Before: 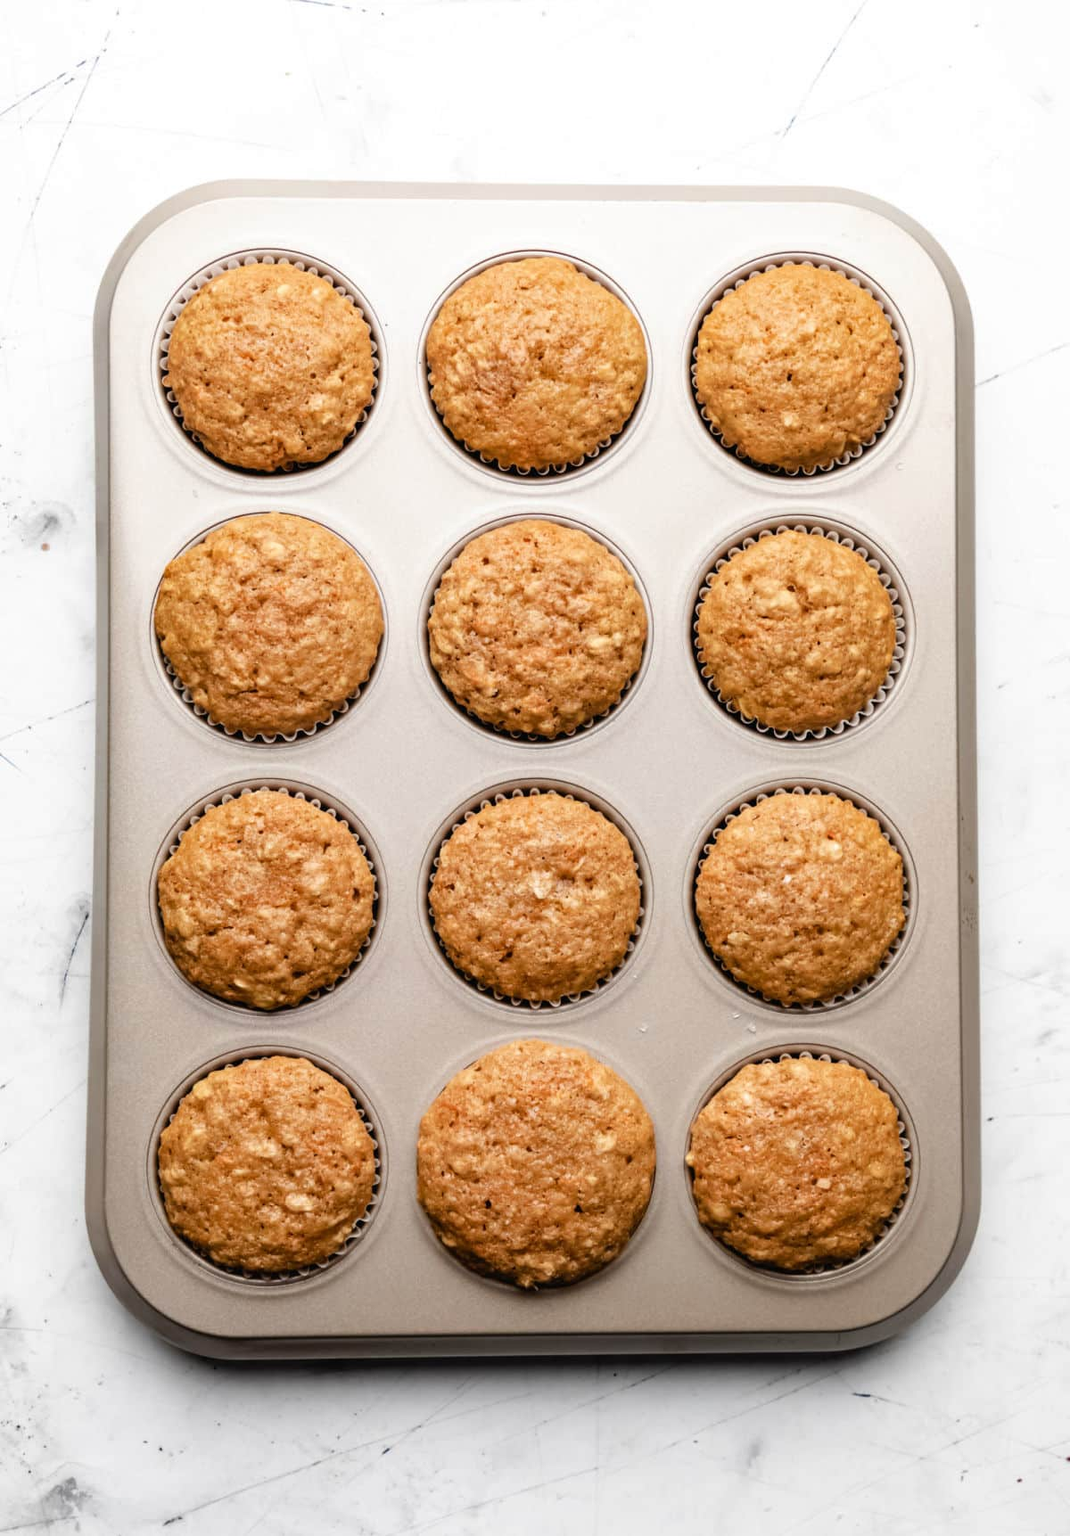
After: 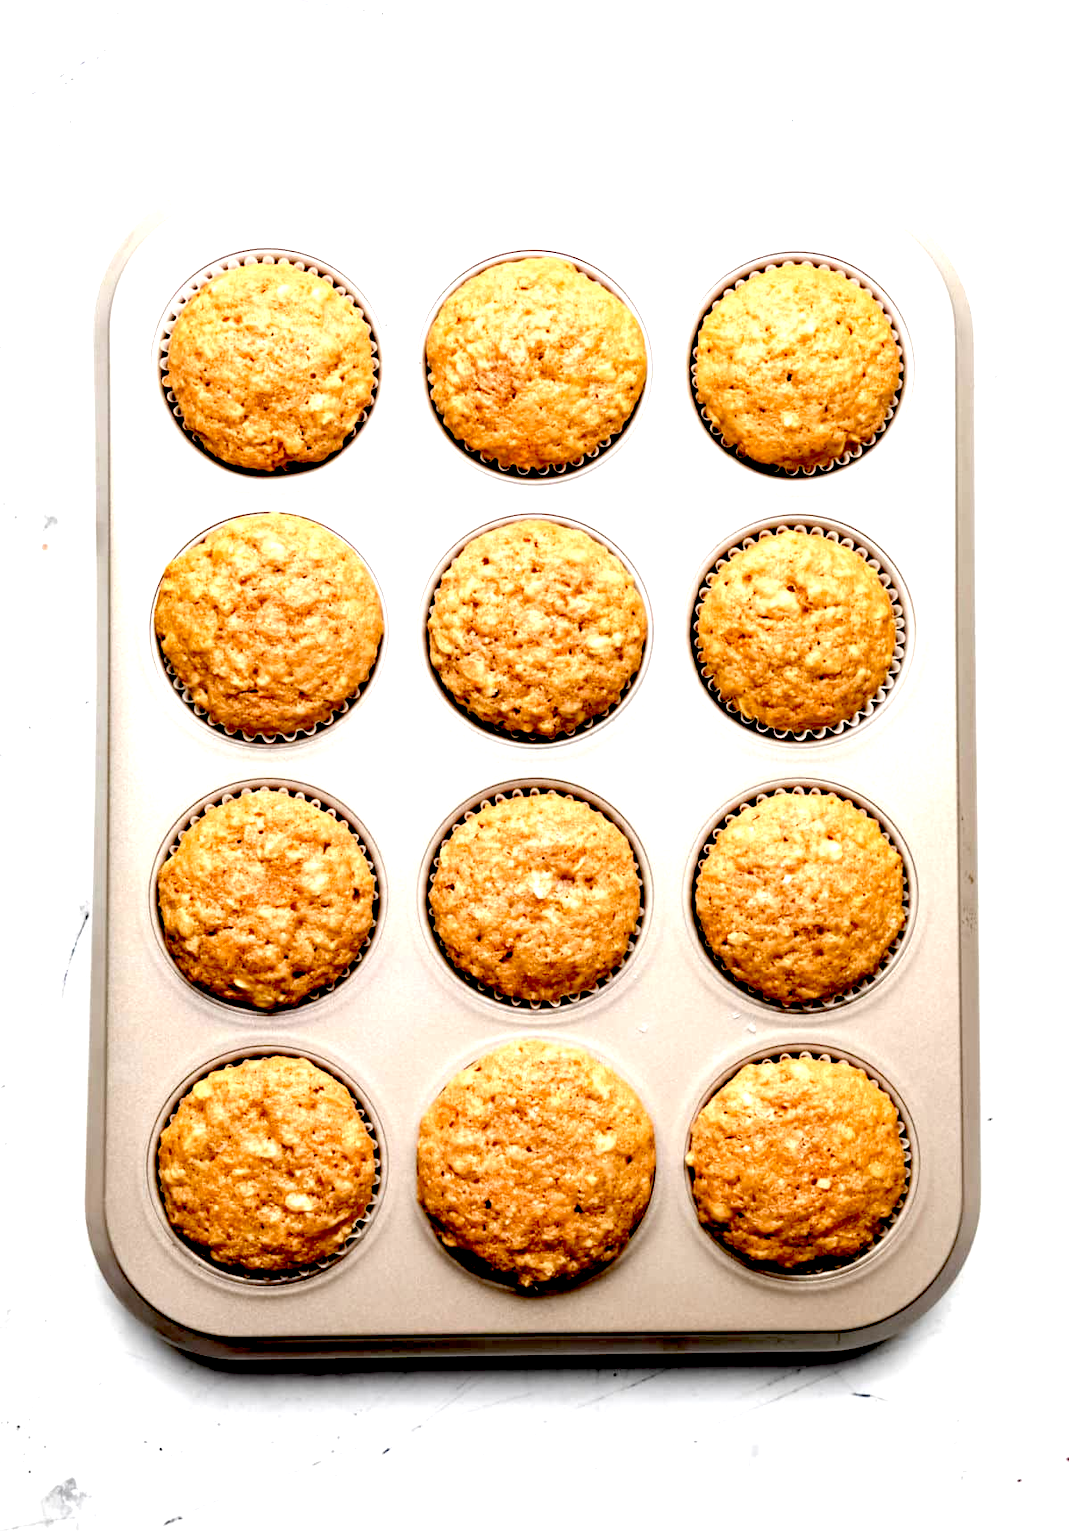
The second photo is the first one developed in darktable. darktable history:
exposure: black level correction 0.035, exposure 0.901 EV, compensate exposure bias true, compensate highlight preservation false
